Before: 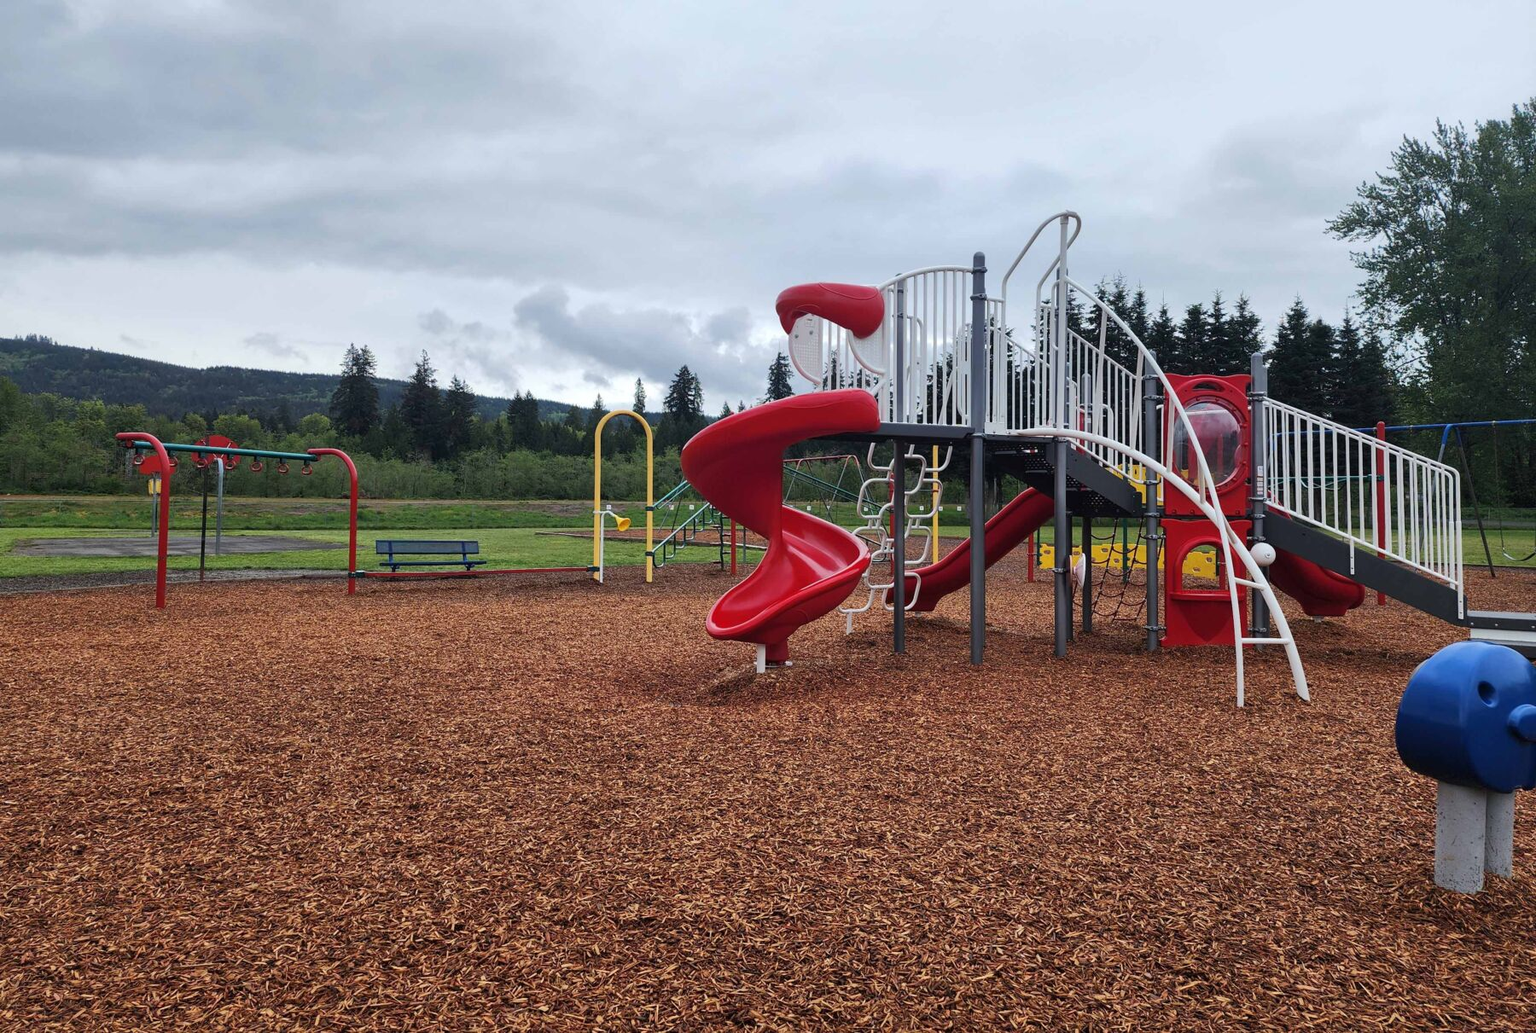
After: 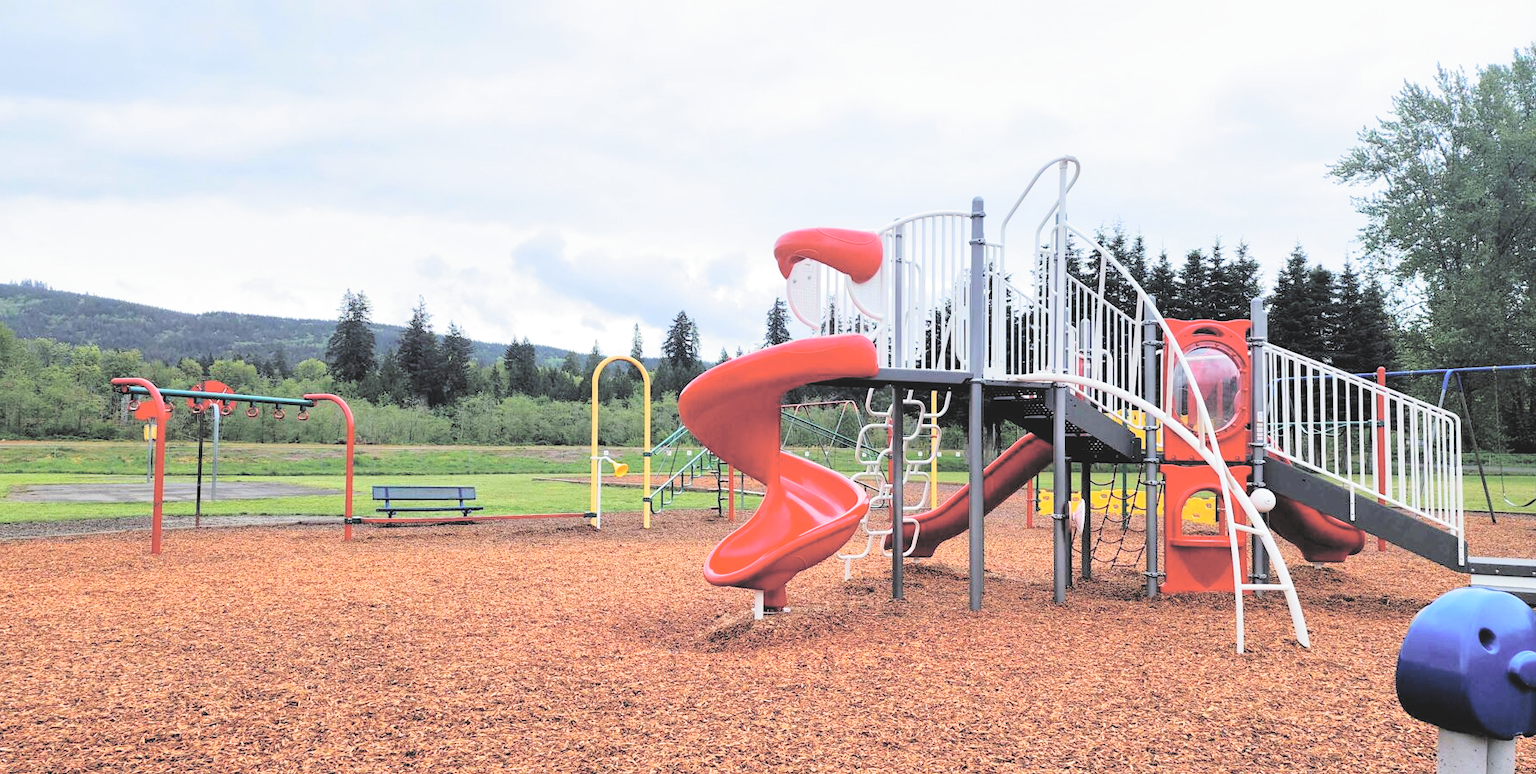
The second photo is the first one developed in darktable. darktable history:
contrast brightness saturation: brightness 1
crop: left 0.387%, top 5.469%, bottom 19.809%
filmic rgb: black relative exposure -8.2 EV, white relative exposure 2.2 EV, threshold 3 EV, hardness 7.11, latitude 75%, contrast 1.325, highlights saturation mix -2%, shadows ↔ highlights balance 30%, preserve chrominance no, color science v5 (2021), contrast in shadows safe, contrast in highlights safe, enable highlight reconstruction true
